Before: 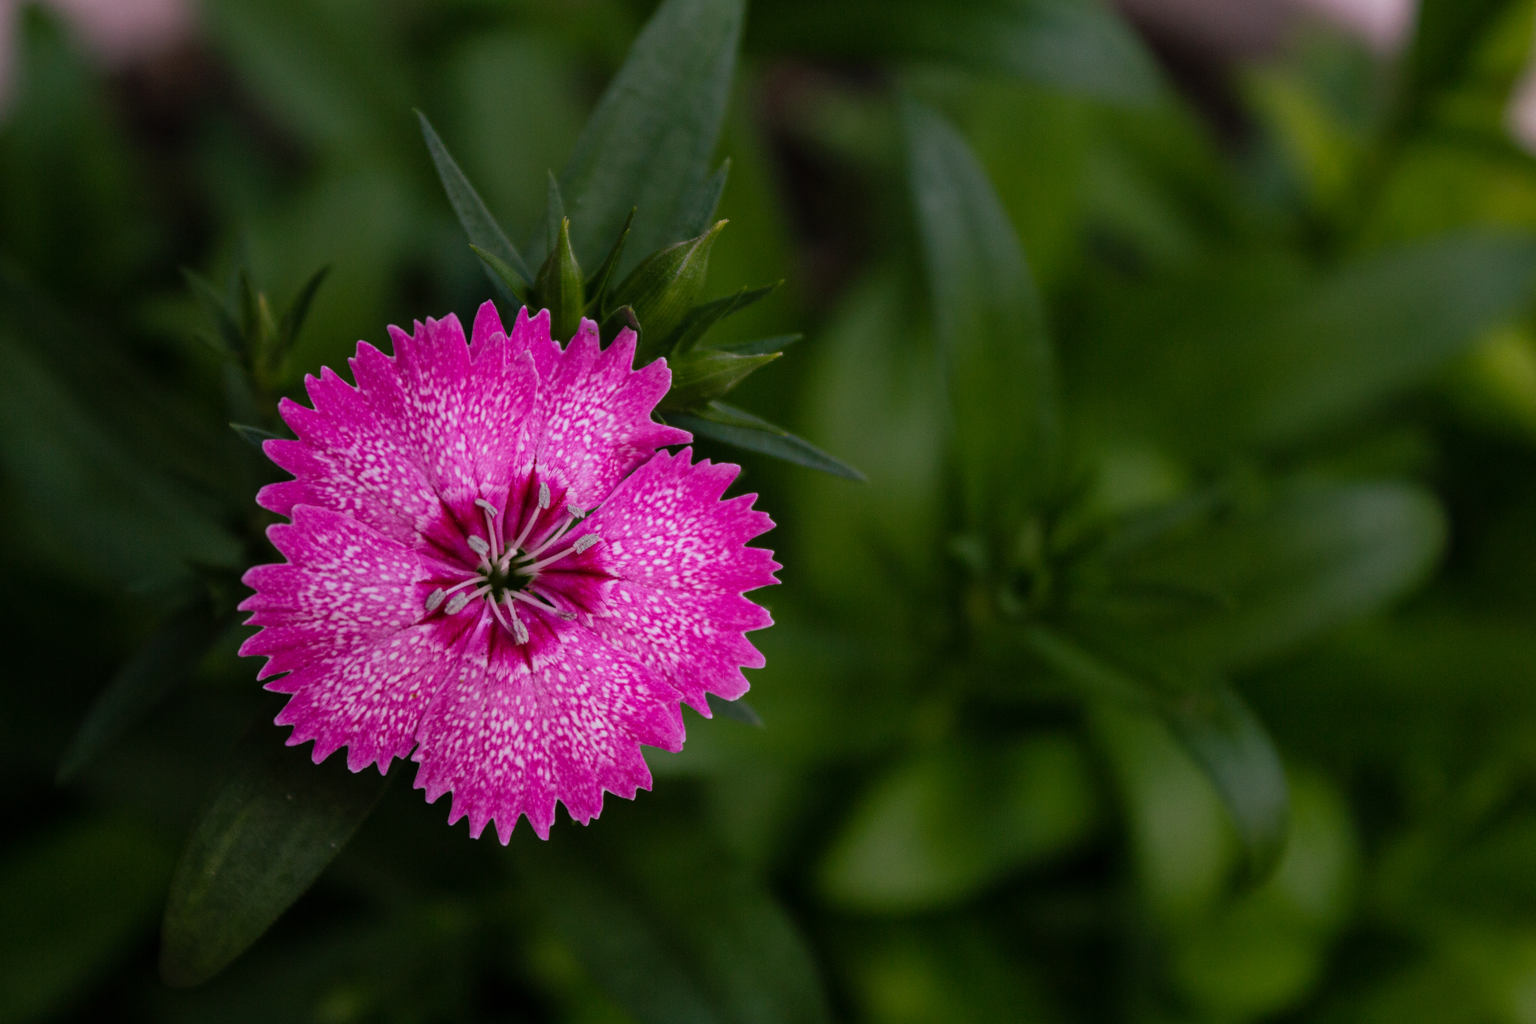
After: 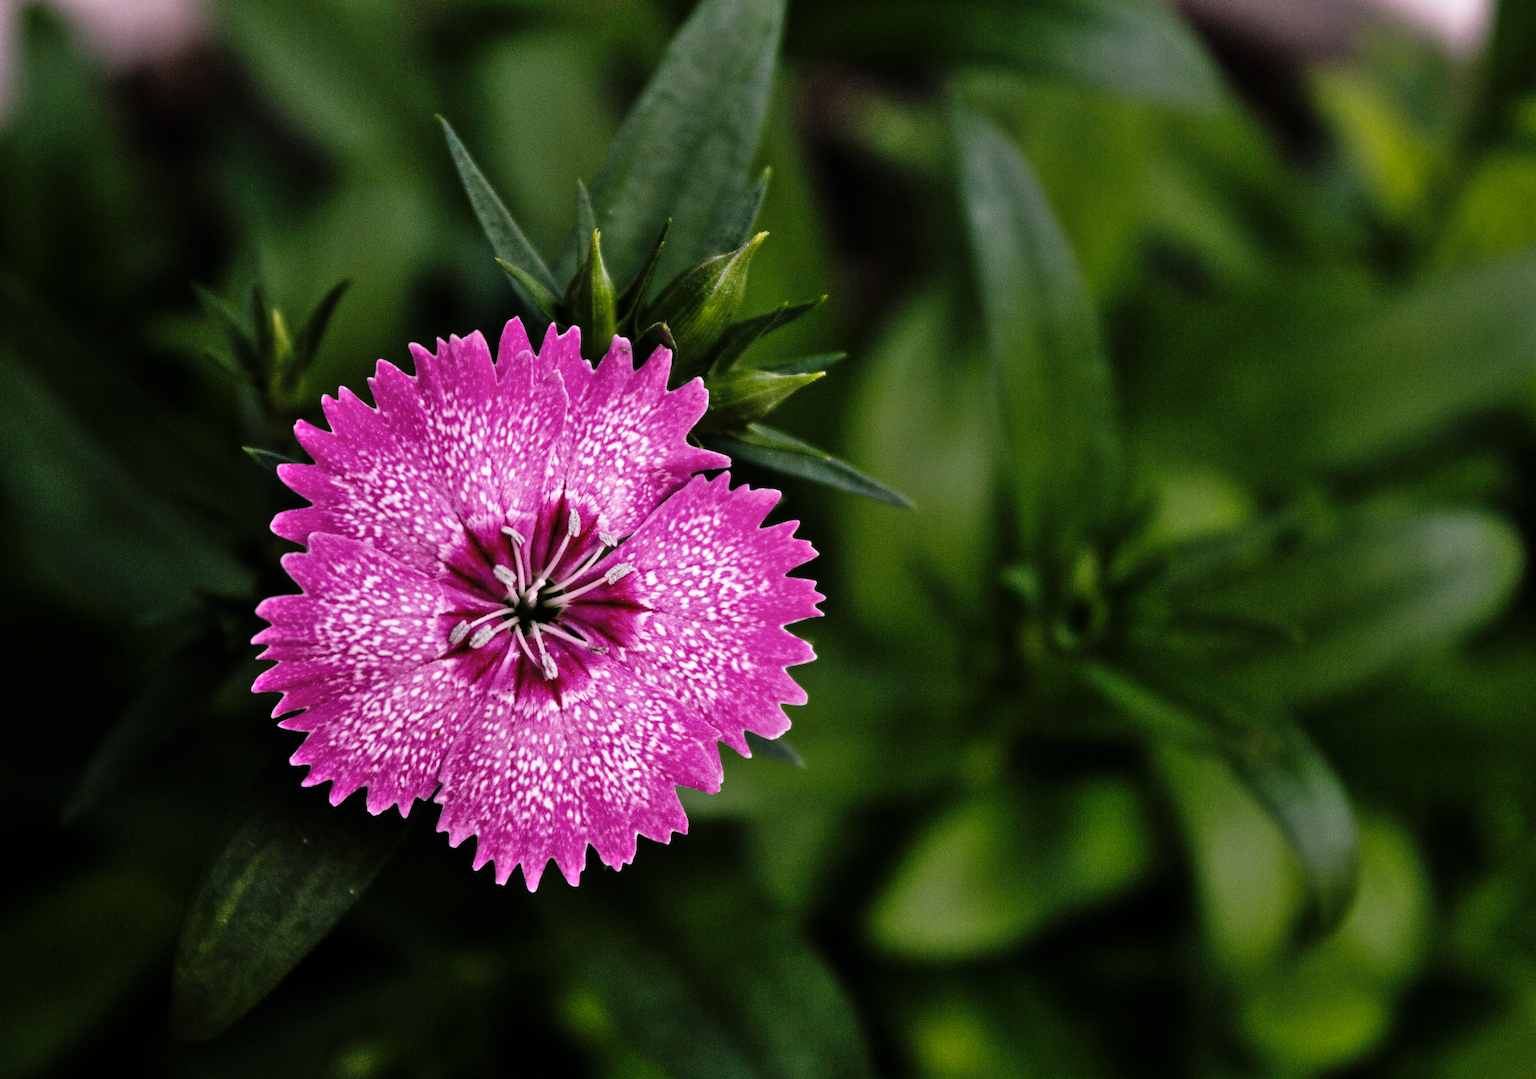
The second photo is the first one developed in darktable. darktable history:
crop and rotate: right 5.167%
shadows and highlights: soften with gaussian
exposure: exposure 0.657 EV, compensate highlight preservation false
levels: levels [0, 0.618, 1]
base curve: curves: ch0 [(0, 0) (0.028, 0.03) (0.121, 0.232) (0.46, 0.748) (0.859, 0.968) (1, 1)], preserve colors none
